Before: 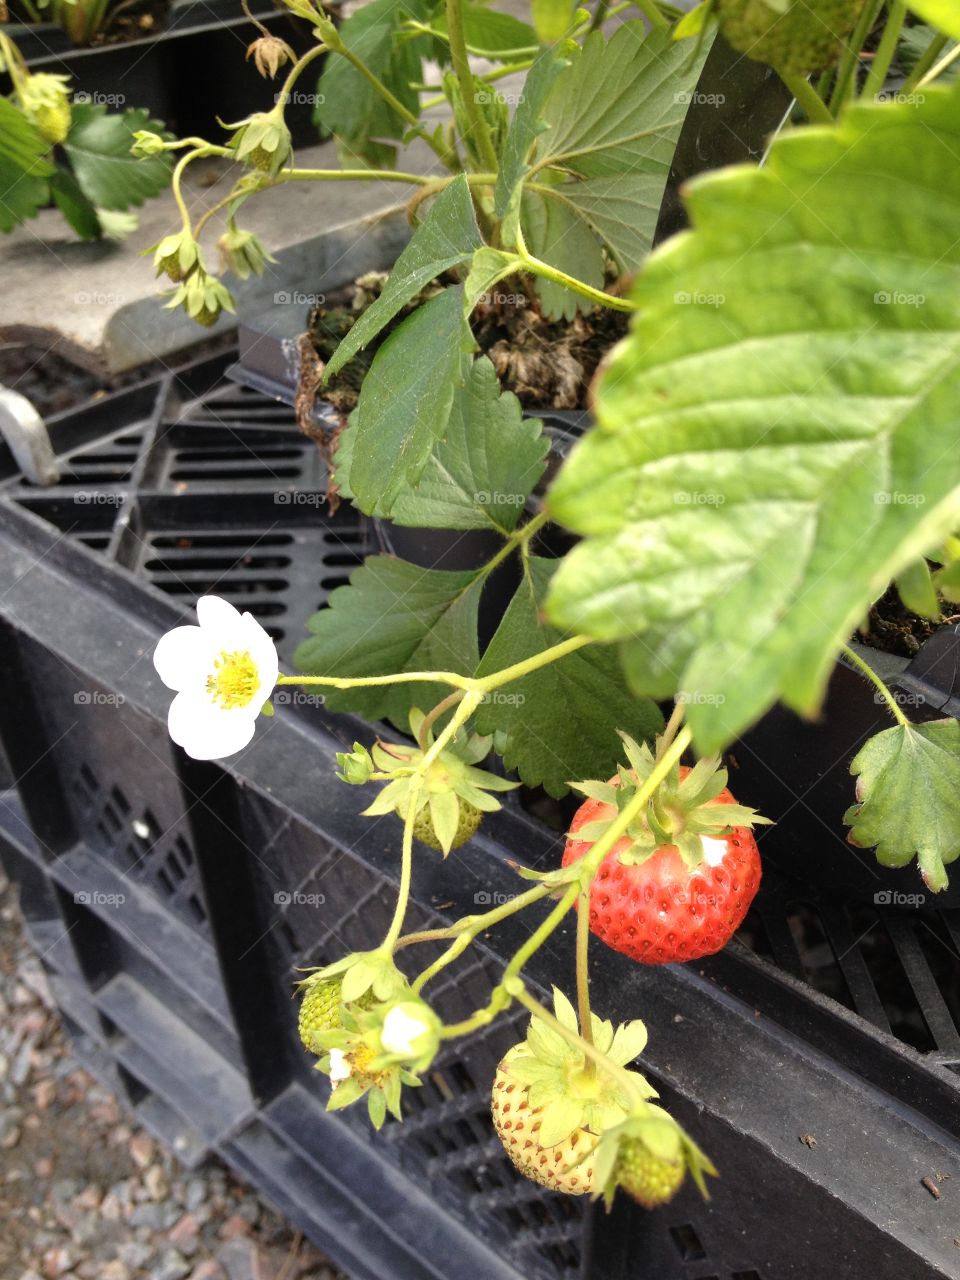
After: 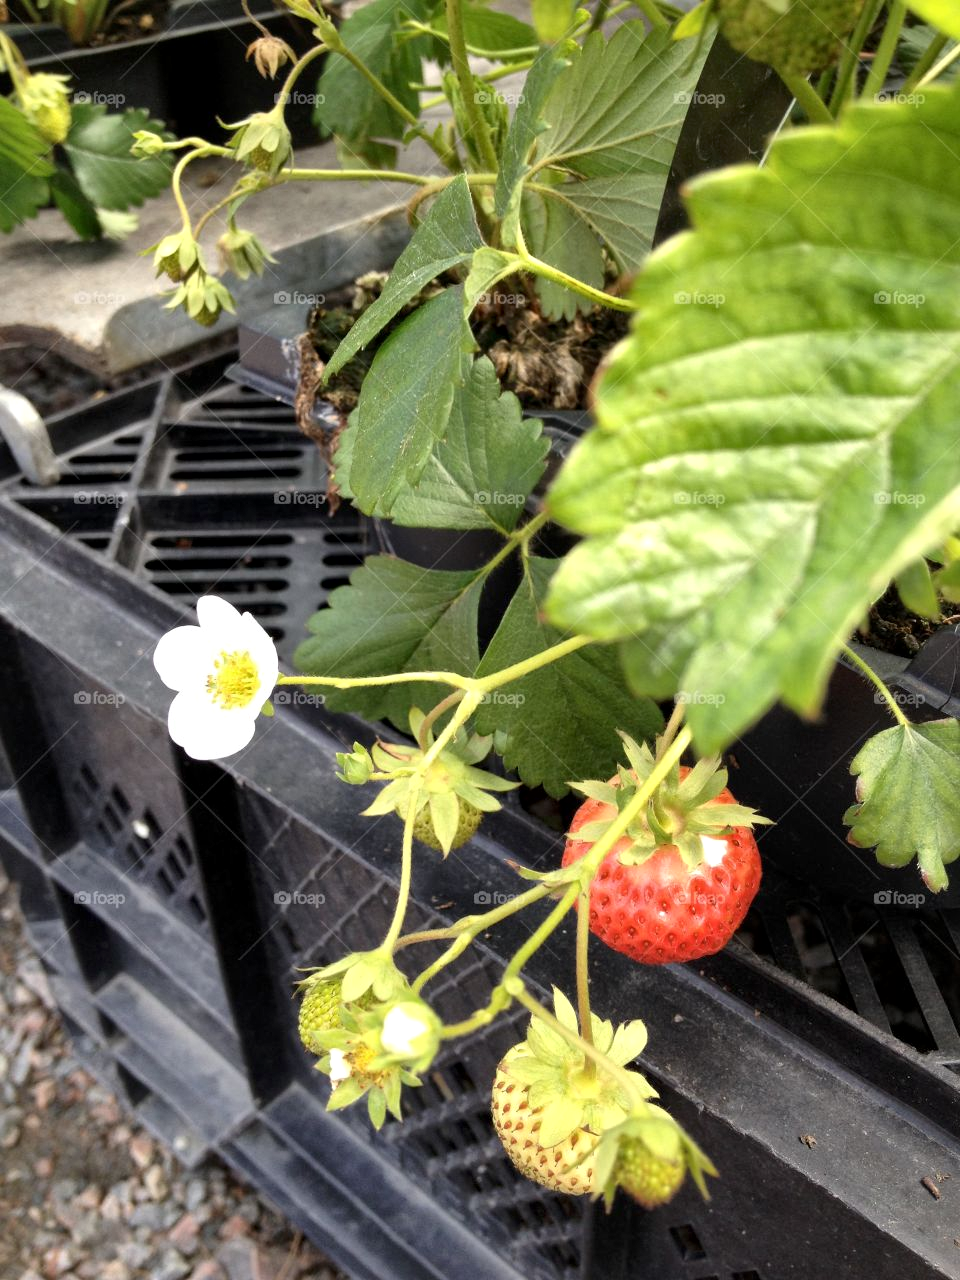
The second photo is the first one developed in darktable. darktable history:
local contrast: mode bilateral grid, contrast 19, coarseness 49, detail 150%, midtone range 0.2
tone equalizer: on, module defaults
